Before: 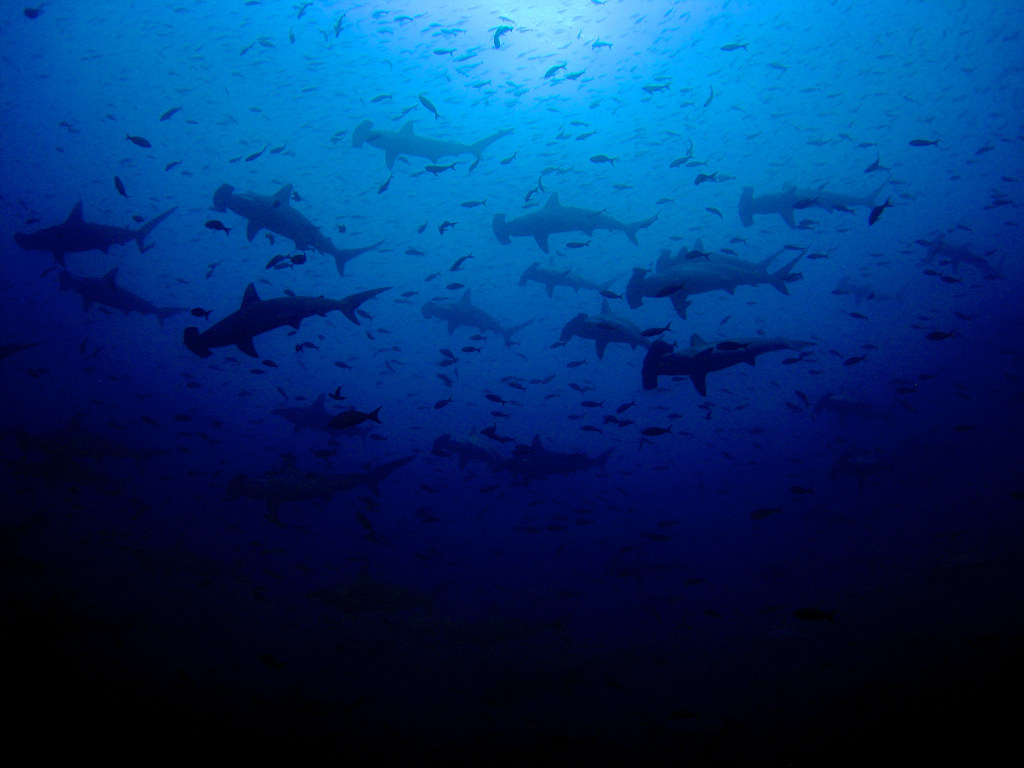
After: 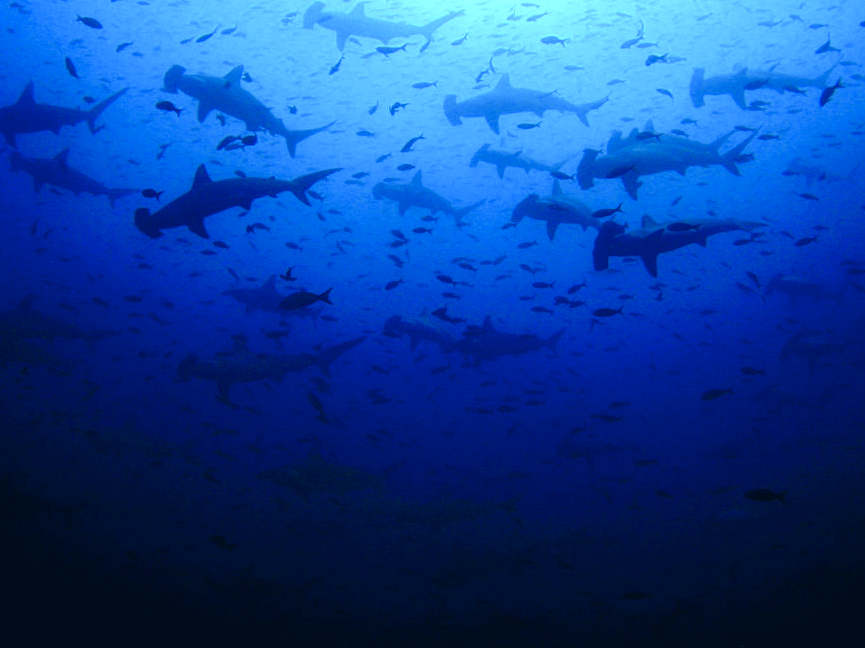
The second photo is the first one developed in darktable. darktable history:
color correction: highlights a* 10.35, highlights b* 14.31, shadows a* -9.94, shadows b* -15.1
crop and rotate: left 4.882%, top 15.52%, right 10.642%
exposure: black level correction 0, exposure 1.443 EV, compensate exposure bias true, compensate highlight preservation false
